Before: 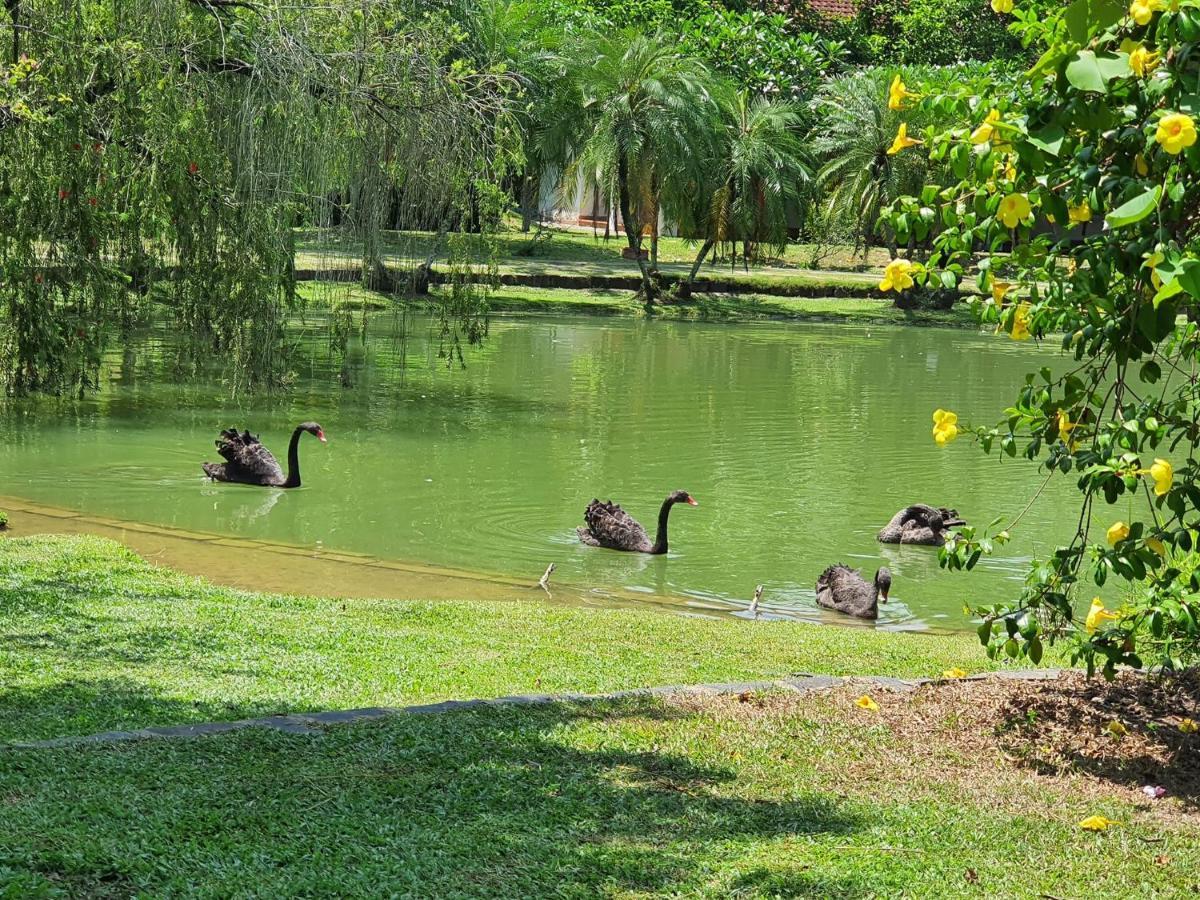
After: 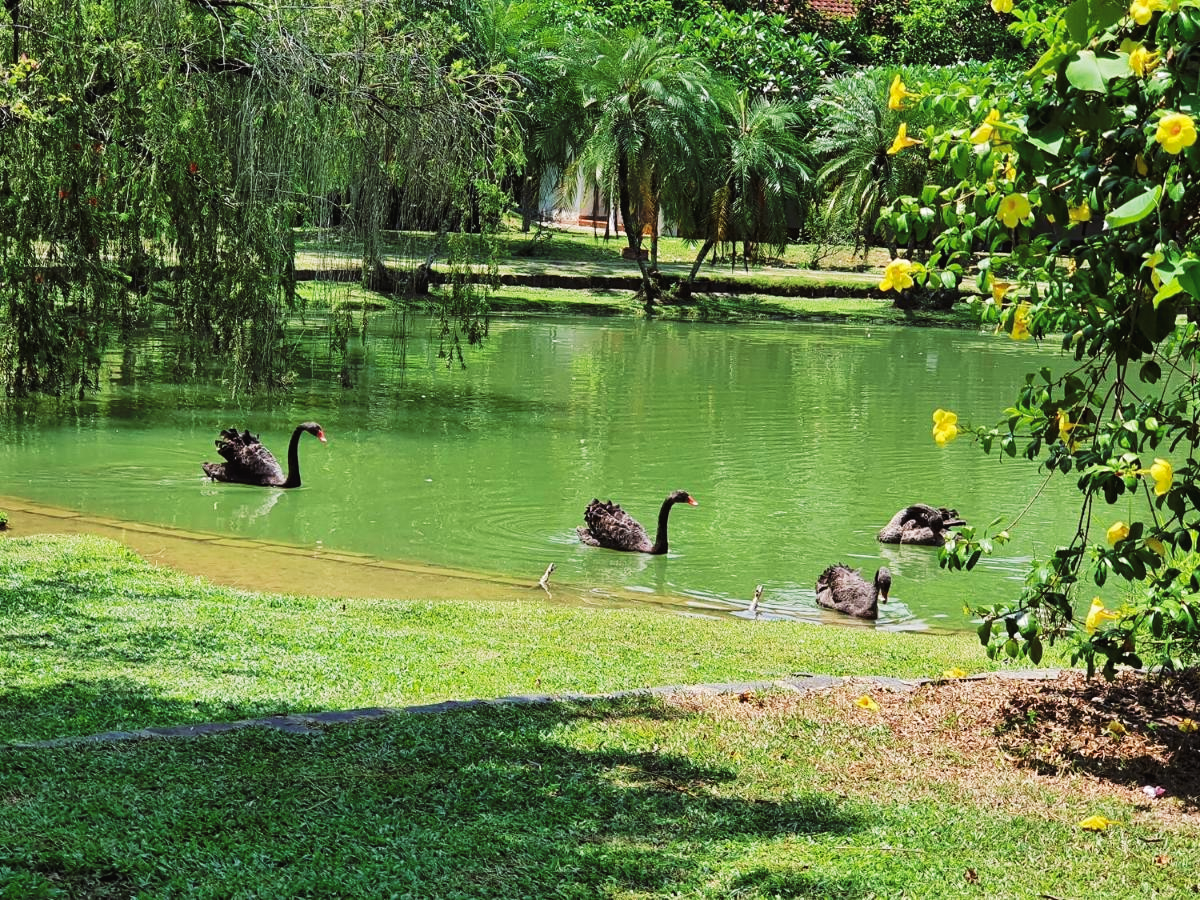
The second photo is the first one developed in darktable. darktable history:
tone curve: curves: ch0 [(0, 0) (0.003, 0.02) (0.011, 0.021) (0.025, 0.022) (0.044, 0.023) (0.069, 0.026) (0.1, 0.04) (0.136, 0.06) (0.177, 0.092) (0.224, 0.127) (0.277, 0.176) (0.335, 0.258) (0.399, 0.349) (0.468, 0.444) (0.543, 0.546) (0.623, 0.649) (0.709, 0.754) (0.801, 0.842) (0.898, 0.922) (1, 1)], preserve colors none
color look up table: target L [93.8, 93.31, 84.11, 84.1, 69.77, 68.71, 61.67, 51.13, 49.4, 38.78, 32.56, 10.72, 200.38, 101.37, 87.83, 83.94, 80.83, 68.79, 63.73, 61.11, 60.57, 46.42, 43.8, 48.91, 30.97, 26.83, 26.56, 11.63, 79.85, 64.09, 59.89, 56.27, 53.95, 52.28, 56.79, 49.36, 42.1, 39.74, 37.03, 31.81, 16.36, 5.626, 7.847, 87.11, 72.76, 68.2, 53.99, 45.15, 33.87], target a [-15.1, -19.84, -59.59, -76.26, -55.59, -34.75, -41.54, -25.38, -6.118, -25.26, -20.14, -7.428, 0, 0, -1.812, 7.635, 19.88, 44.01, 42.03, 49.87, 12.65, 47.89, 37.44, 58, 6.711, 31.68, 34.91, 21.05, 23.55, 66.57, 35.41, 71.19, 2.411, 19.73, 74.49, 59.42, 24.36, 29.35, 45.7, 17.1, 39.03, 39.07, 6.963, -46.85, -6.323, -21.62, -8.601, -19.44, -1.149], target b [21.81, 81.44, 16.54, 64.89, 53.04, 36.91, 20.72, 17.14, 35.04, 24.49, 17.79, 3.325, 0, -0.001, 55.53, 0.91, 21.74, -1.318, 52.14, 25.76, 29.65, 24.08, 39.32, 45.68, 11.03, 31.88, 8.058, 18.41, -21.55, -41.61, -4.908, -13.73, -60.07, -49.45, -45.26, 2.375, -21.59, -74.37, -45.97, -46.37, -49.89, -37.64, -19.71, -11.1, -15.1, -40.48, -15.44, -8.128, -24.18], num patches 49
